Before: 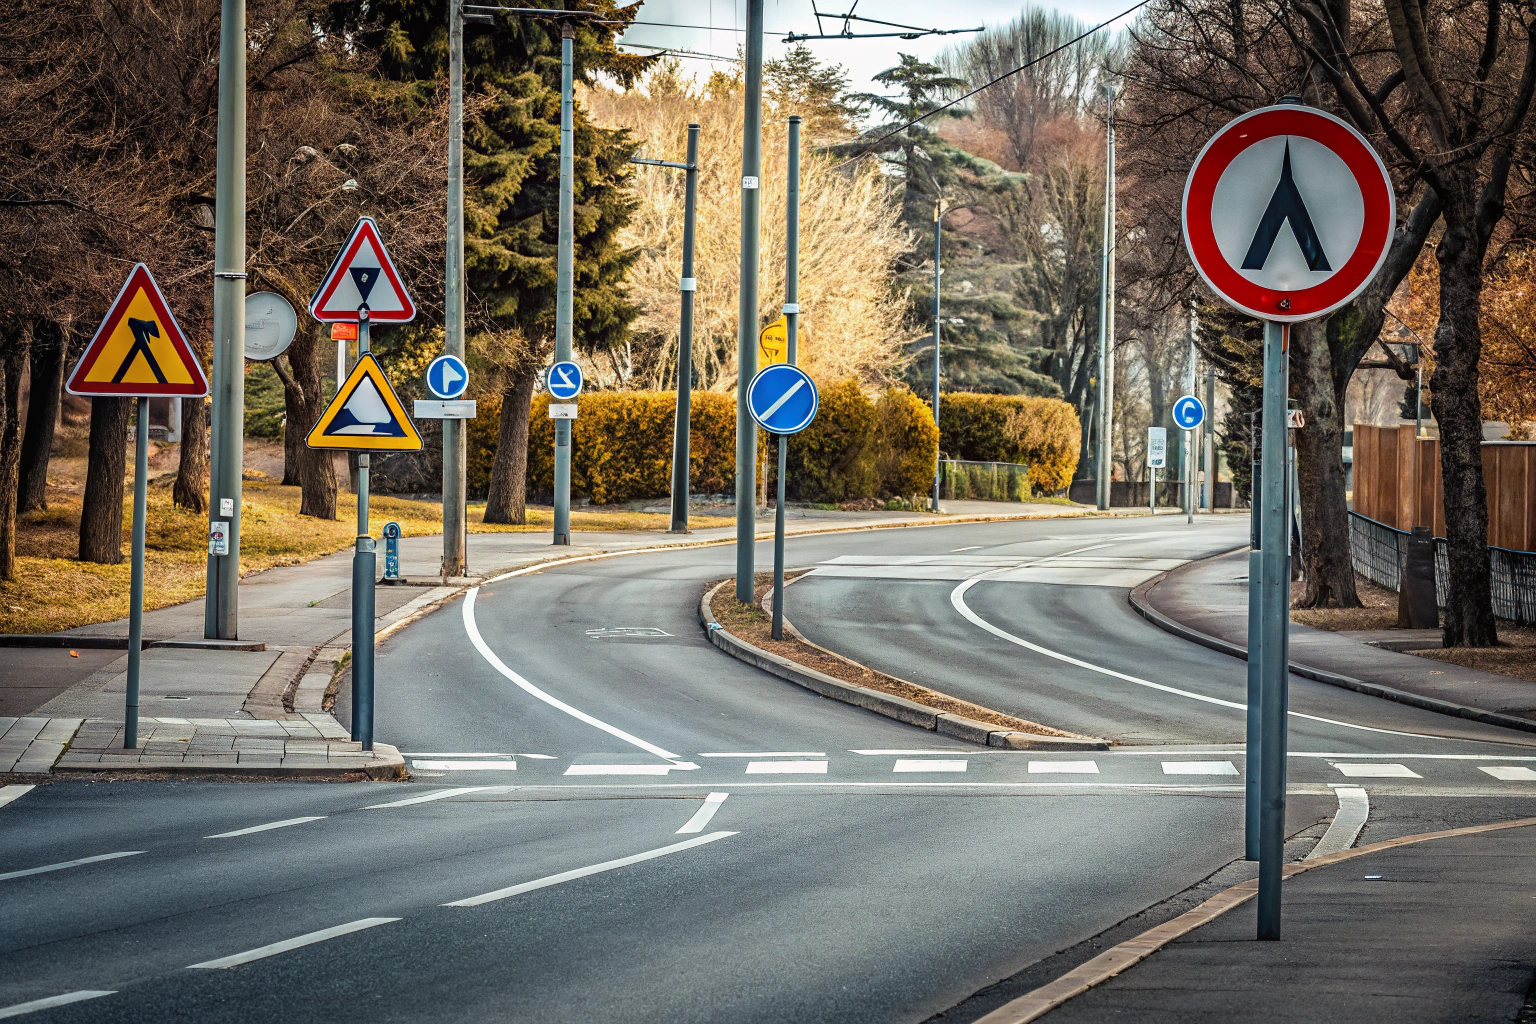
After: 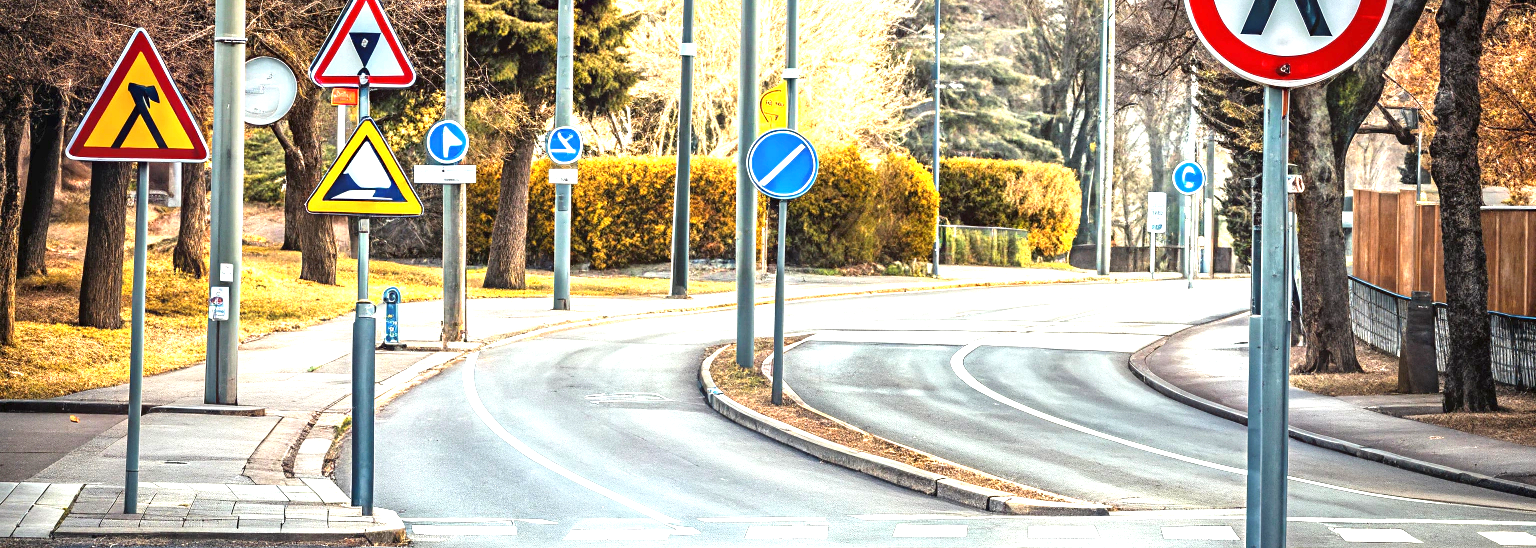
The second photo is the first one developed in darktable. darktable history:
exposure: black level correction 0, exposure 1.4 EV, compensate highlight preservation false
crop and rotate: top 23.043%, bottom 23.437%
